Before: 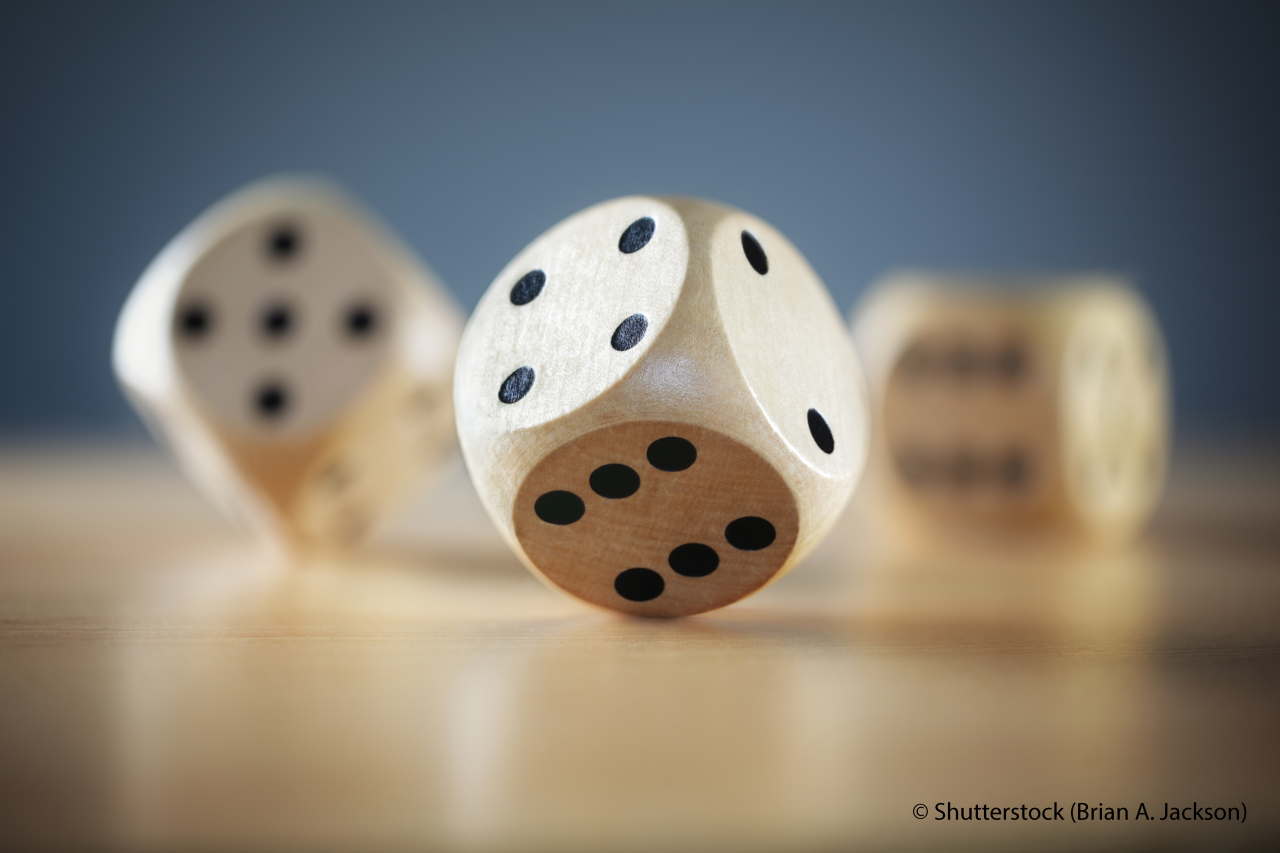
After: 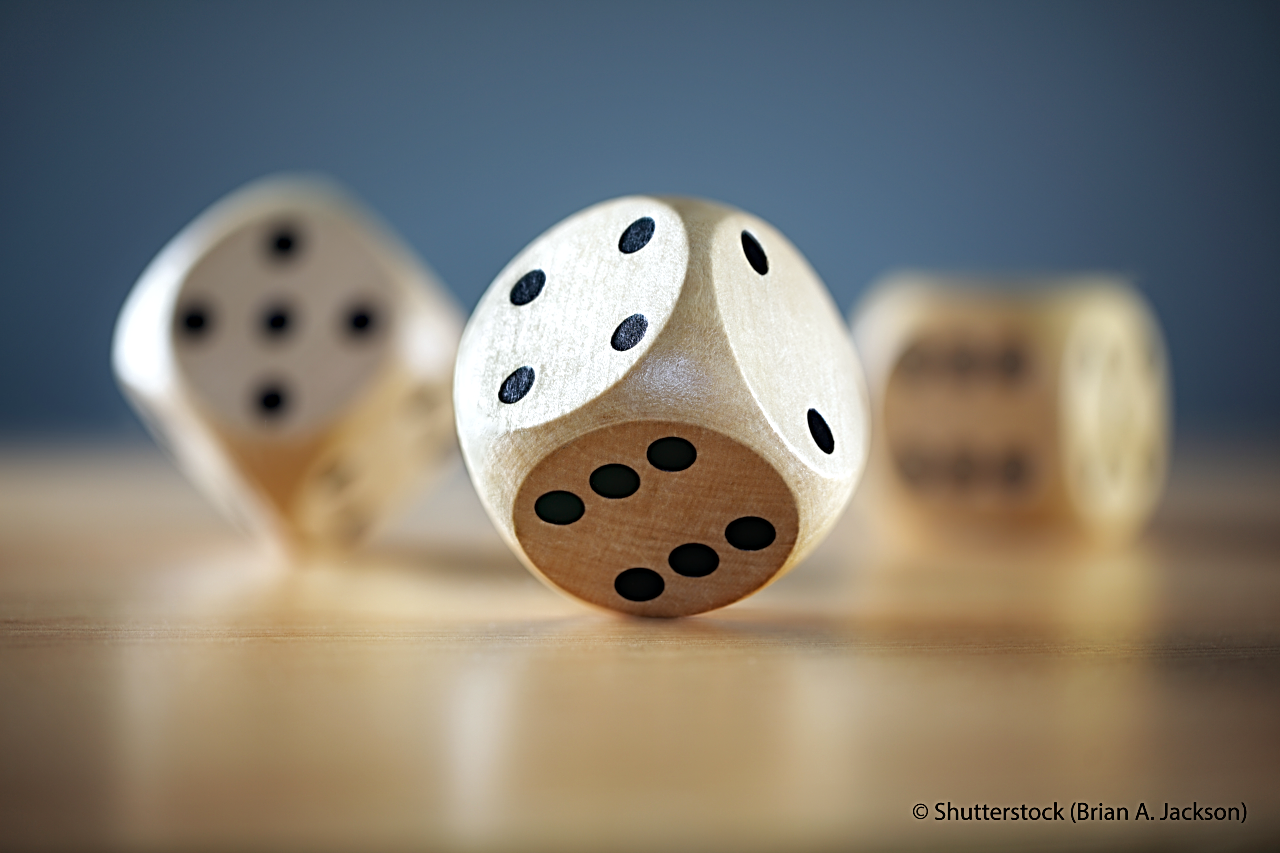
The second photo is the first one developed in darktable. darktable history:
haze removal: compatibility mode true, adaptive false
shadows and highlights: soften with gaussian
sharpen: radius 2.634, amount 0.653
